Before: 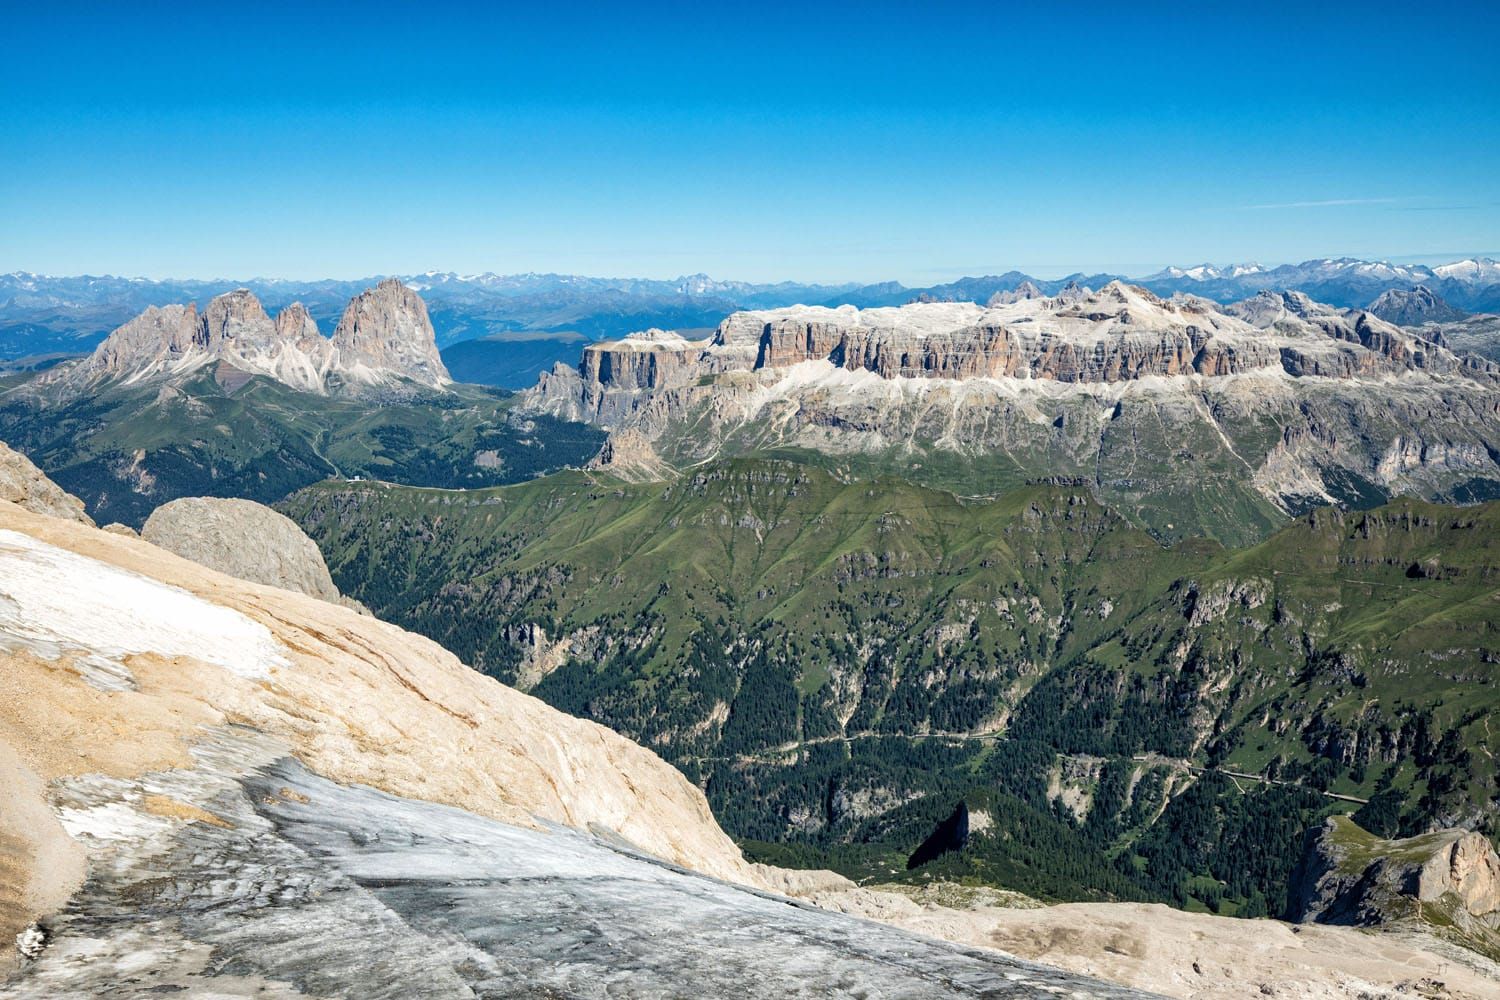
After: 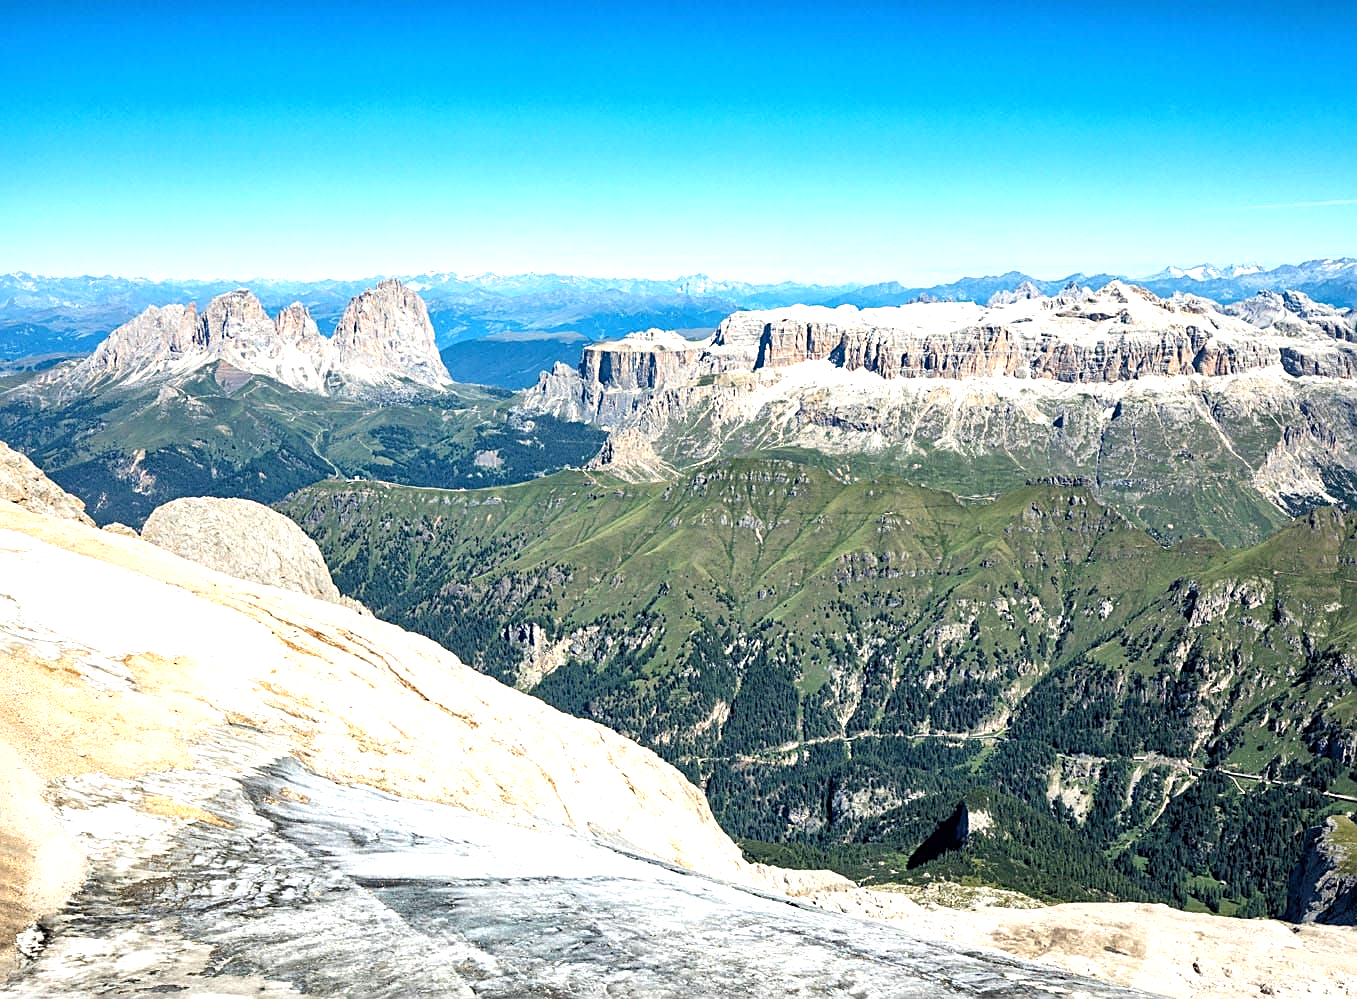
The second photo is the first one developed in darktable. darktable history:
exposure: exposure 0.779 EV, compensate highlight preservation false
crop: right 9.518%, bottom 0.024%
sharpen: on, module defaults
tone equalizer: -8 EV -1.88 EV, -7 EV -1.14 EV, -6 EV -1.59 EV
